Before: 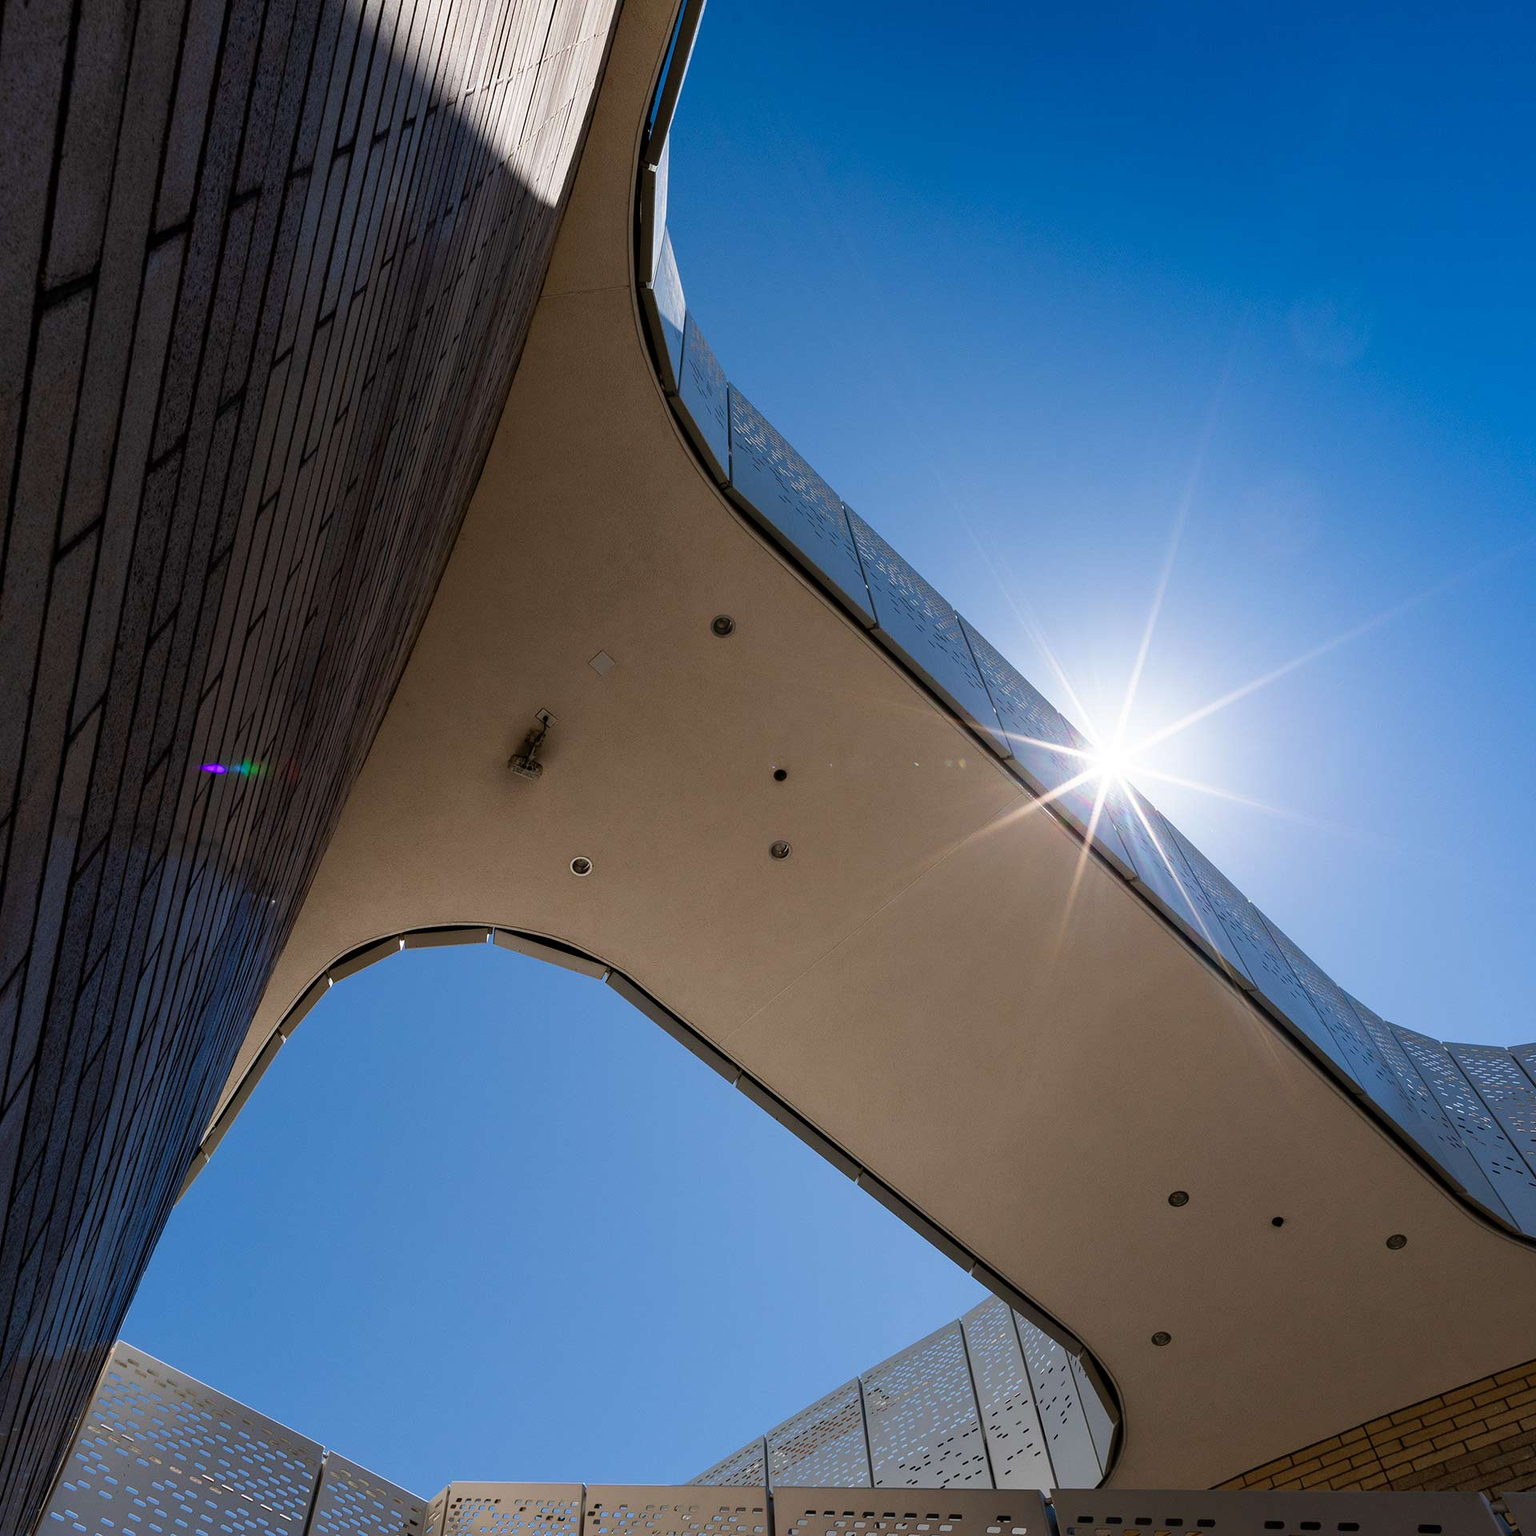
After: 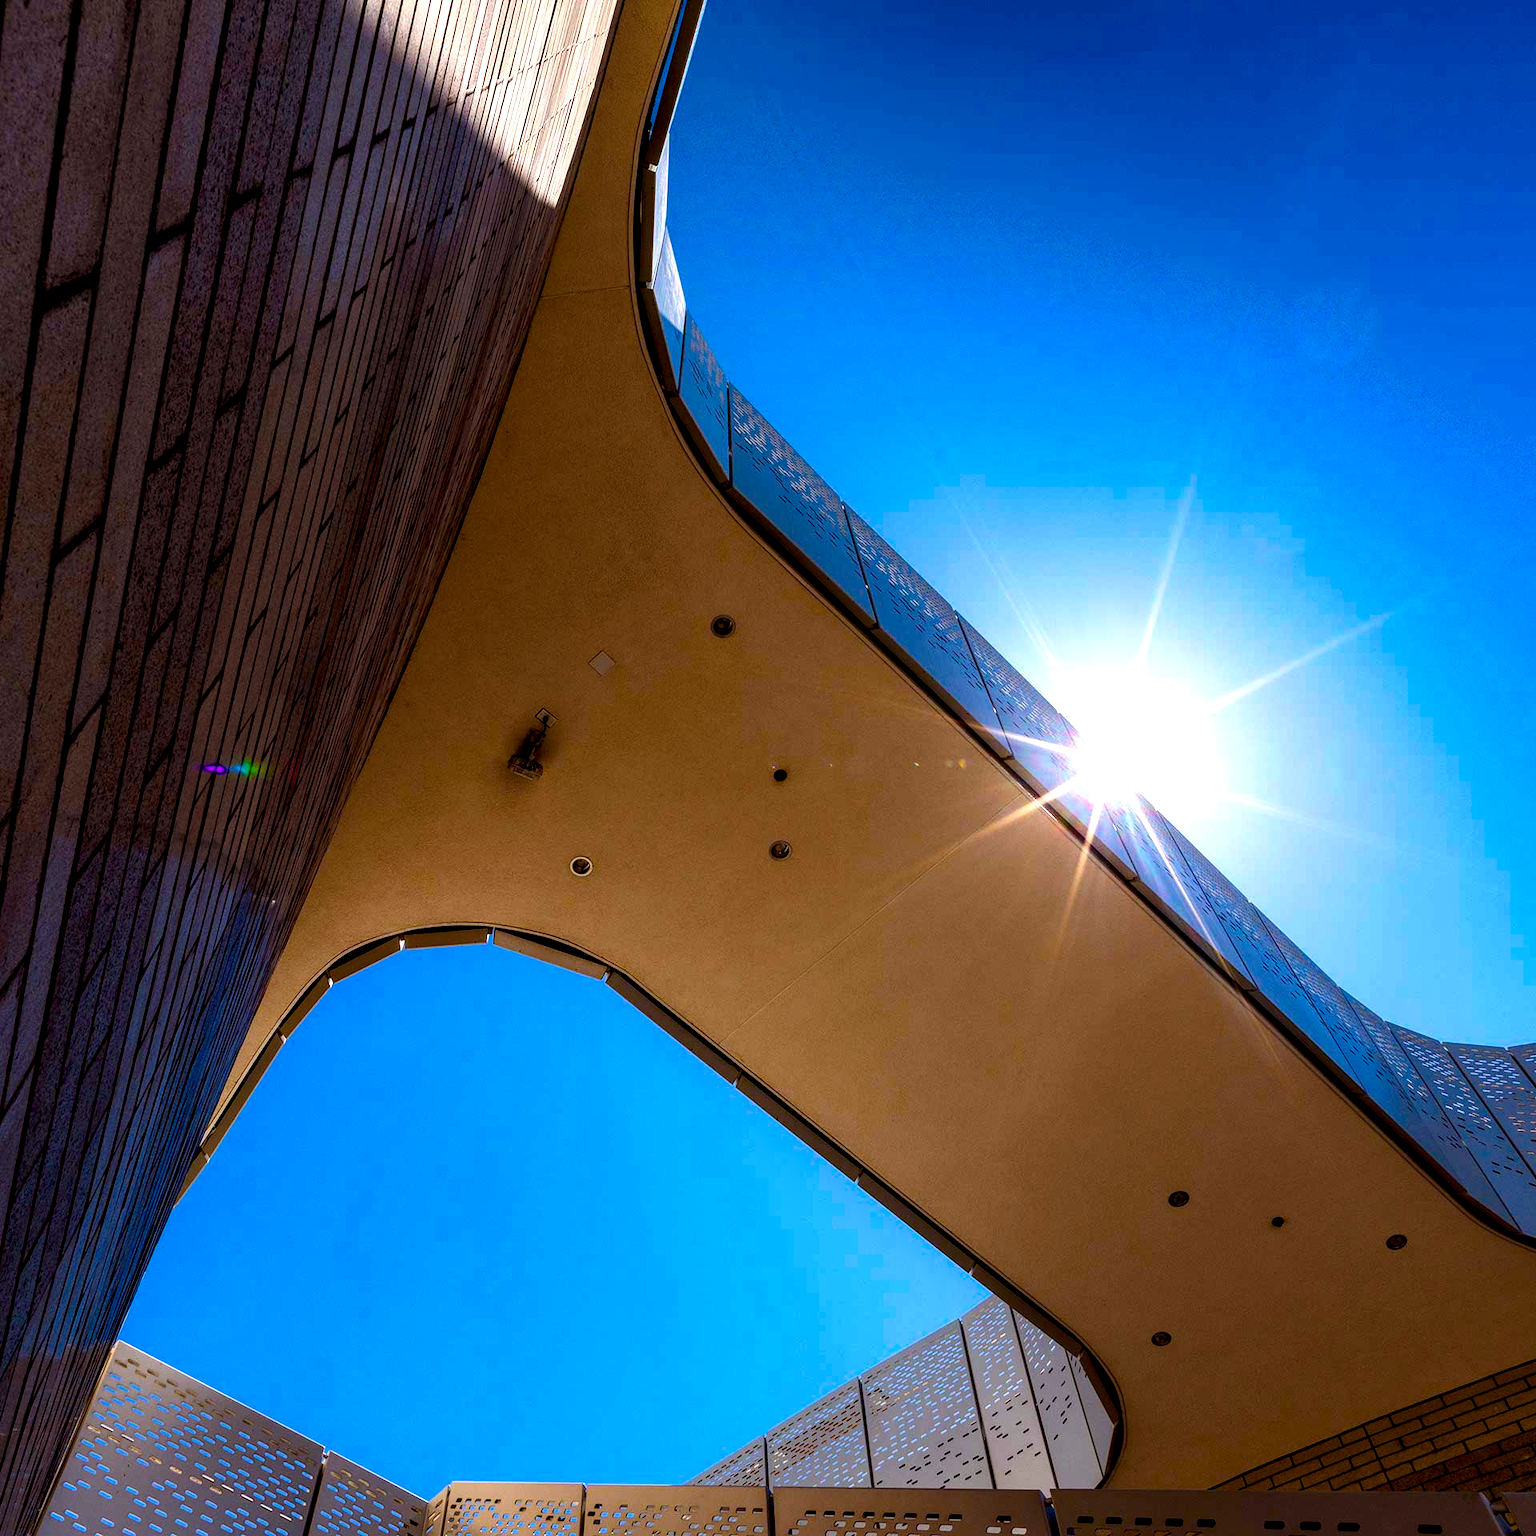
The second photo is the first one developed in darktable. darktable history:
local contrast: highlights 60%, shadows 64%, detail 160%
tone equalizer: -8 EV -0.001 EV, -7 EV 0.003 EV, -6 EV -0.001 EV, -5 EV -0.002 EV, -4 EV -0.069 EV, -3 EV -0.226 EV, -2 EV -0.239 EV, -1 EV 0.104 EV, +0 EV 0.315 EV
color balance rgb: power › chroma 1.527%, power › hue 27.3°, linear chroma grading › global chroma 42.519%, perceptual saturation grading › global saturation 35.289%, global vibrance 25.151%
color zones: curves: ch1 [(0, 0.469) (0.01, 0.469) (0.12, 0.446) (0.248, 0.469) (0.5, 0.5) (0.748, 0.5) (0.99, 0.469) (1, 0.469)]
